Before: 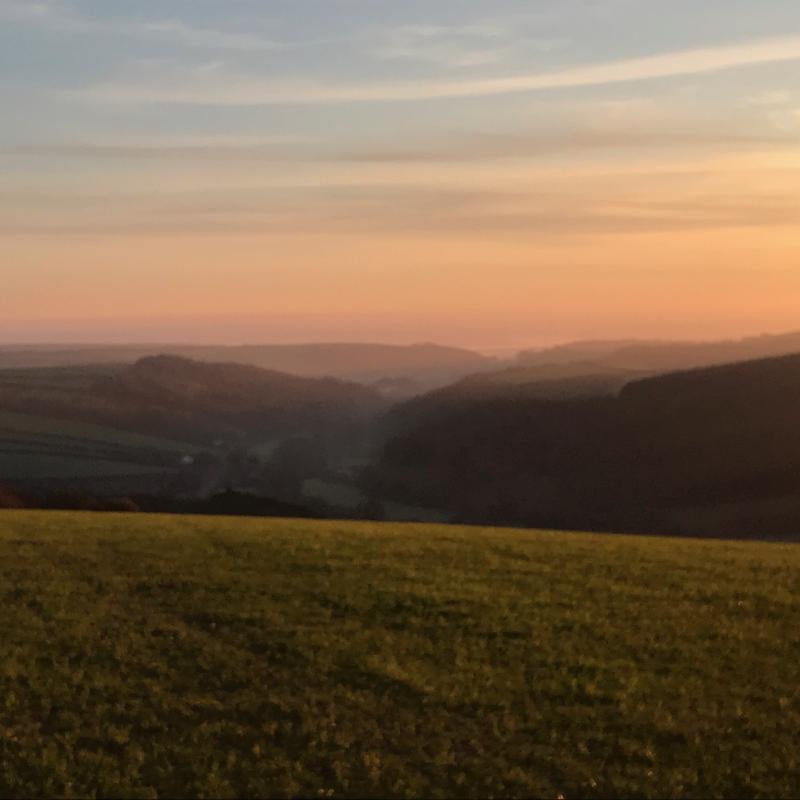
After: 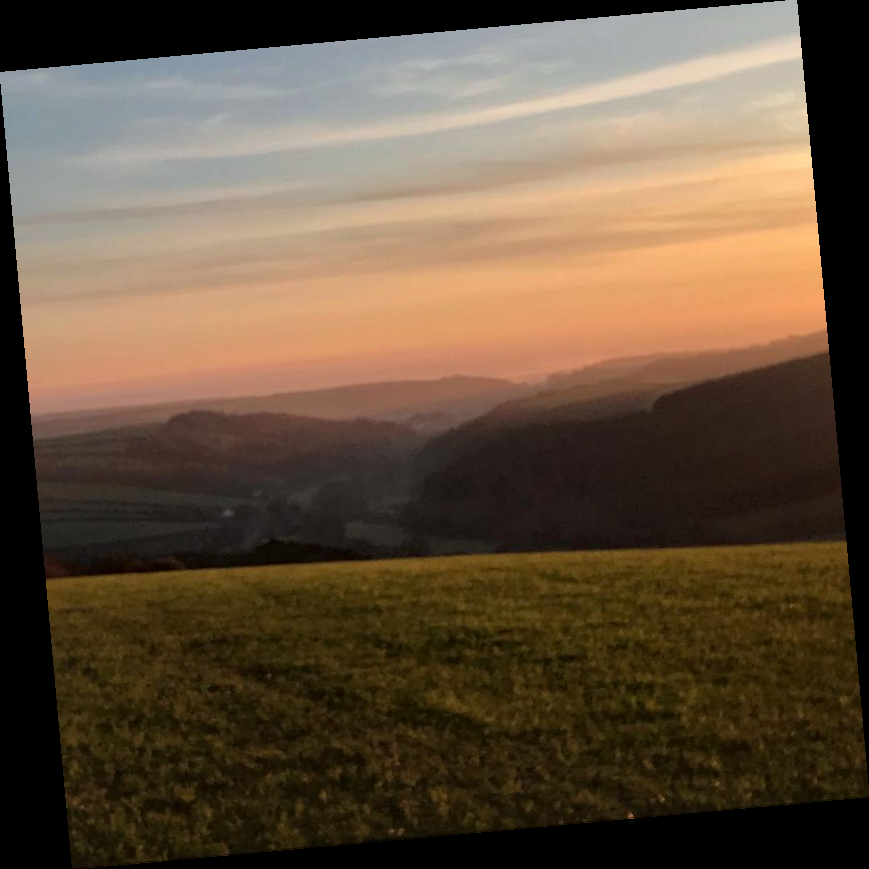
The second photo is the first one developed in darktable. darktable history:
rotate and perspective: rotation -5.2°, automatic cropping off
local contrast: mode bilateral grid, contrast 20, coarseness 50, detail 120%, midtone range 0.2
haze removal: compatibility mode true, adaptive false
